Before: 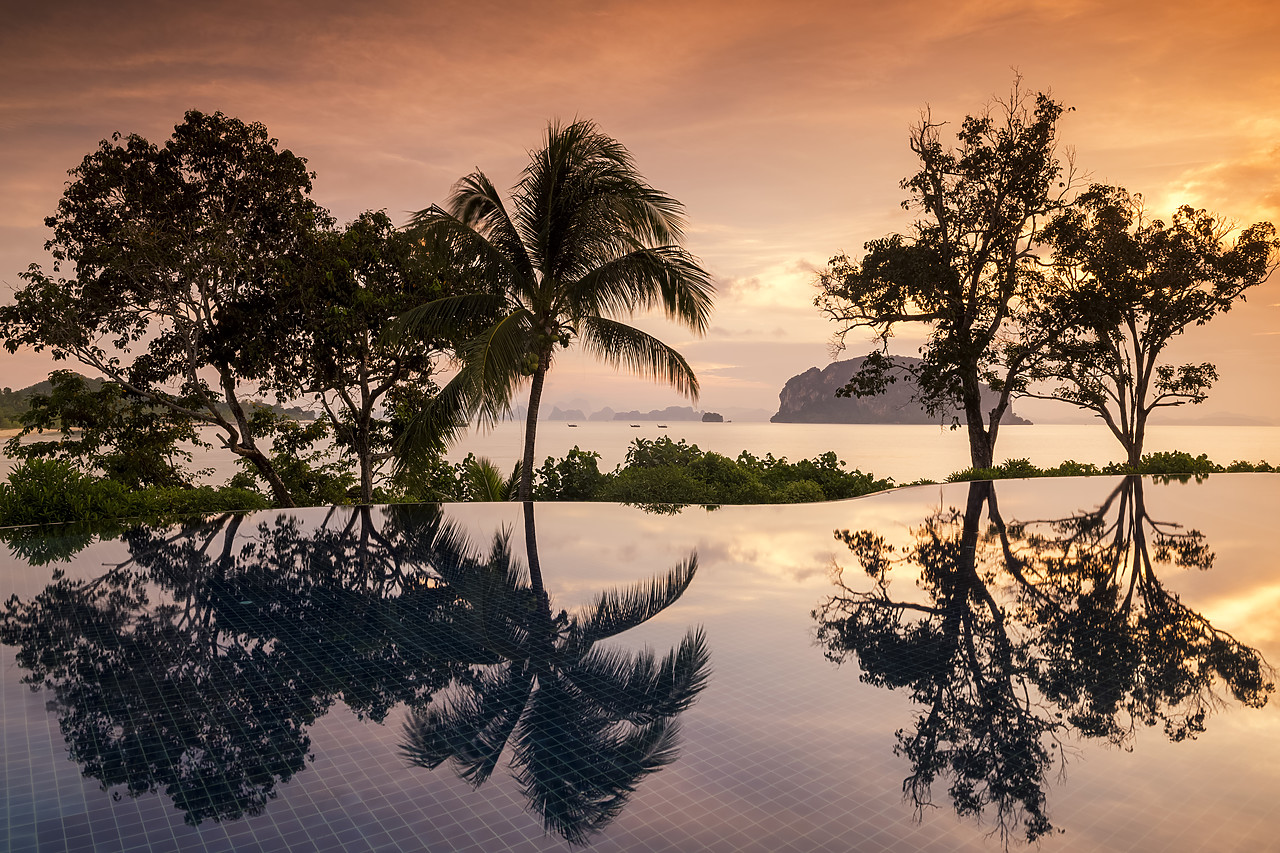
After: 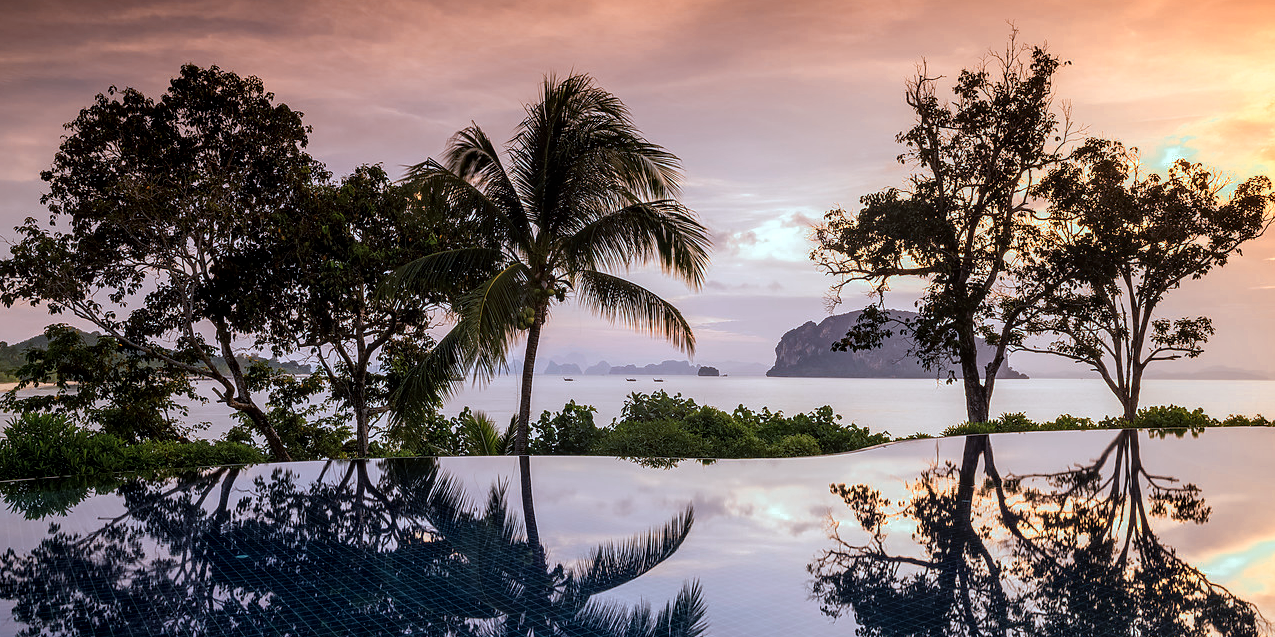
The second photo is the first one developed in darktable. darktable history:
white balance: red 0.871, blue 1.249
crop: left 0.387%, top 5.469%, bottom 19.809%
color zones: curves: ch0 [(0.018, 0.548) (0.197, 0.654) (0.425, 0.447) (0.605, 0.658) (0.732, 0.579)]; ch1 [(0.105, 0.531) (0.224, 0.531) (0.386, 0.39) (0.618, 0.456) (0.732, 0.456) (0.956, 0.421)]; ch2 [(0.039, 0.583) (0.215, 0.465) (0.399, 0.544) (0.465, 0.548) (0.614, 0.447) (0.724, 0.43) (0.882, 0.623) (0.956, 0.632)]
local contrast: on, module defaults
